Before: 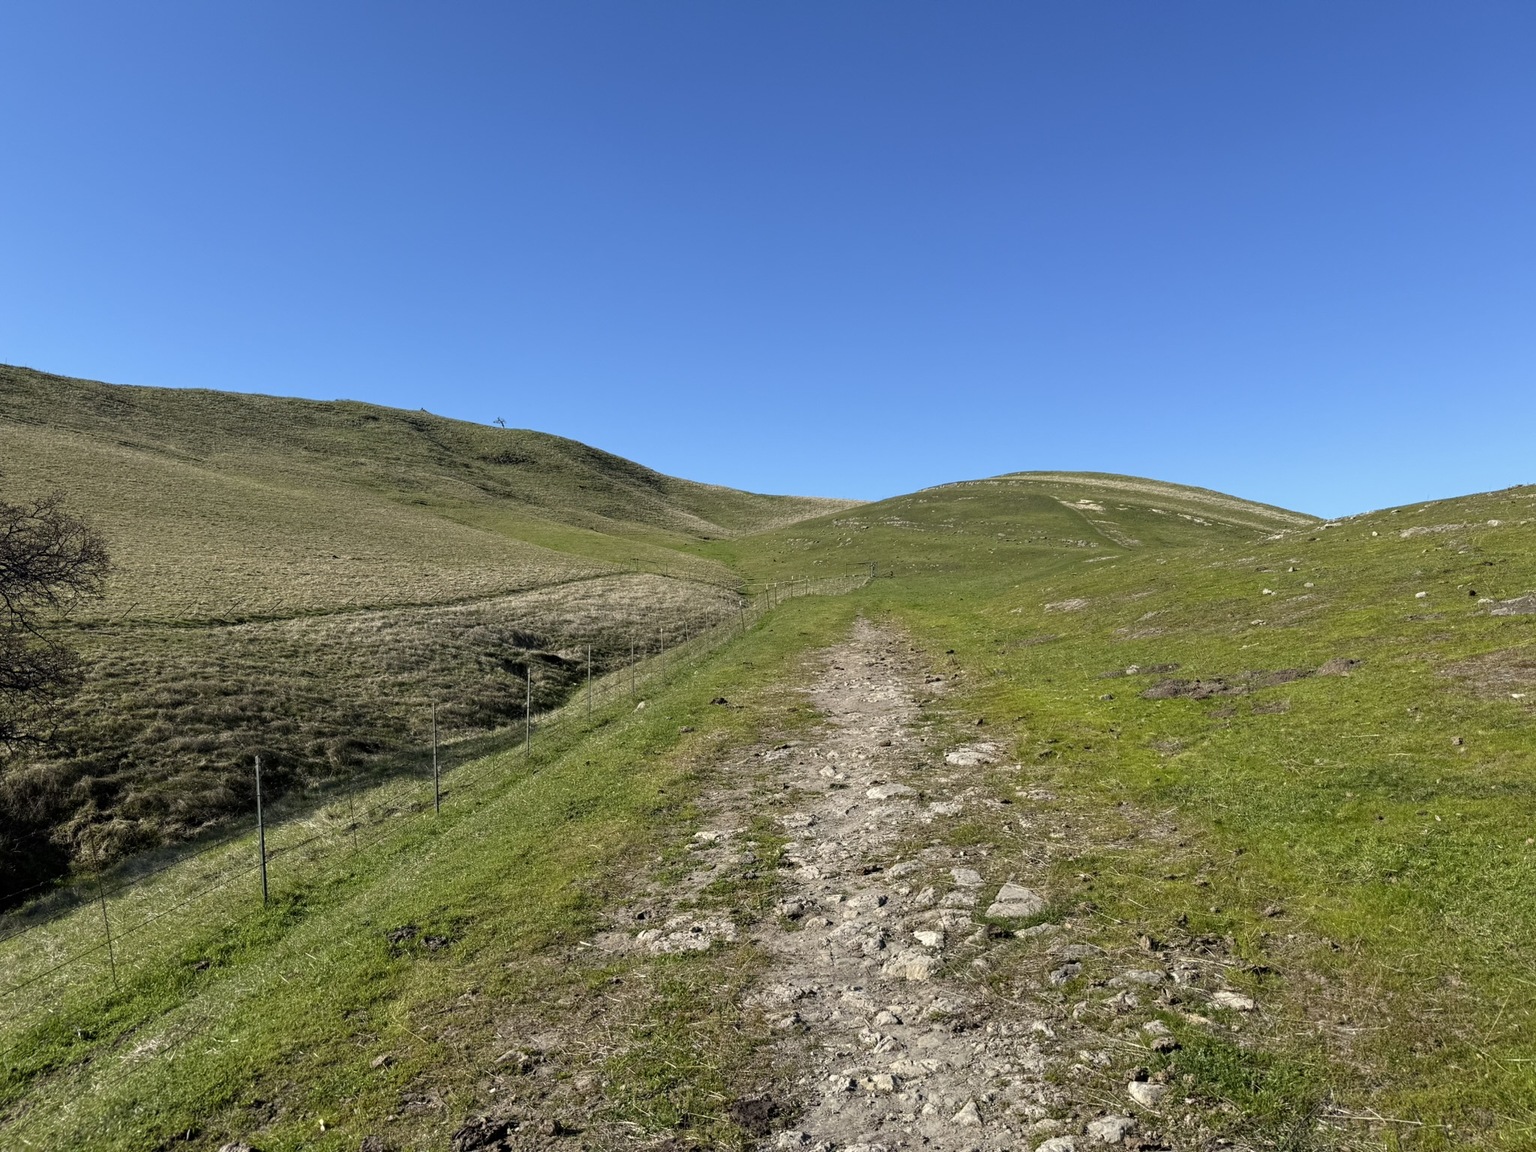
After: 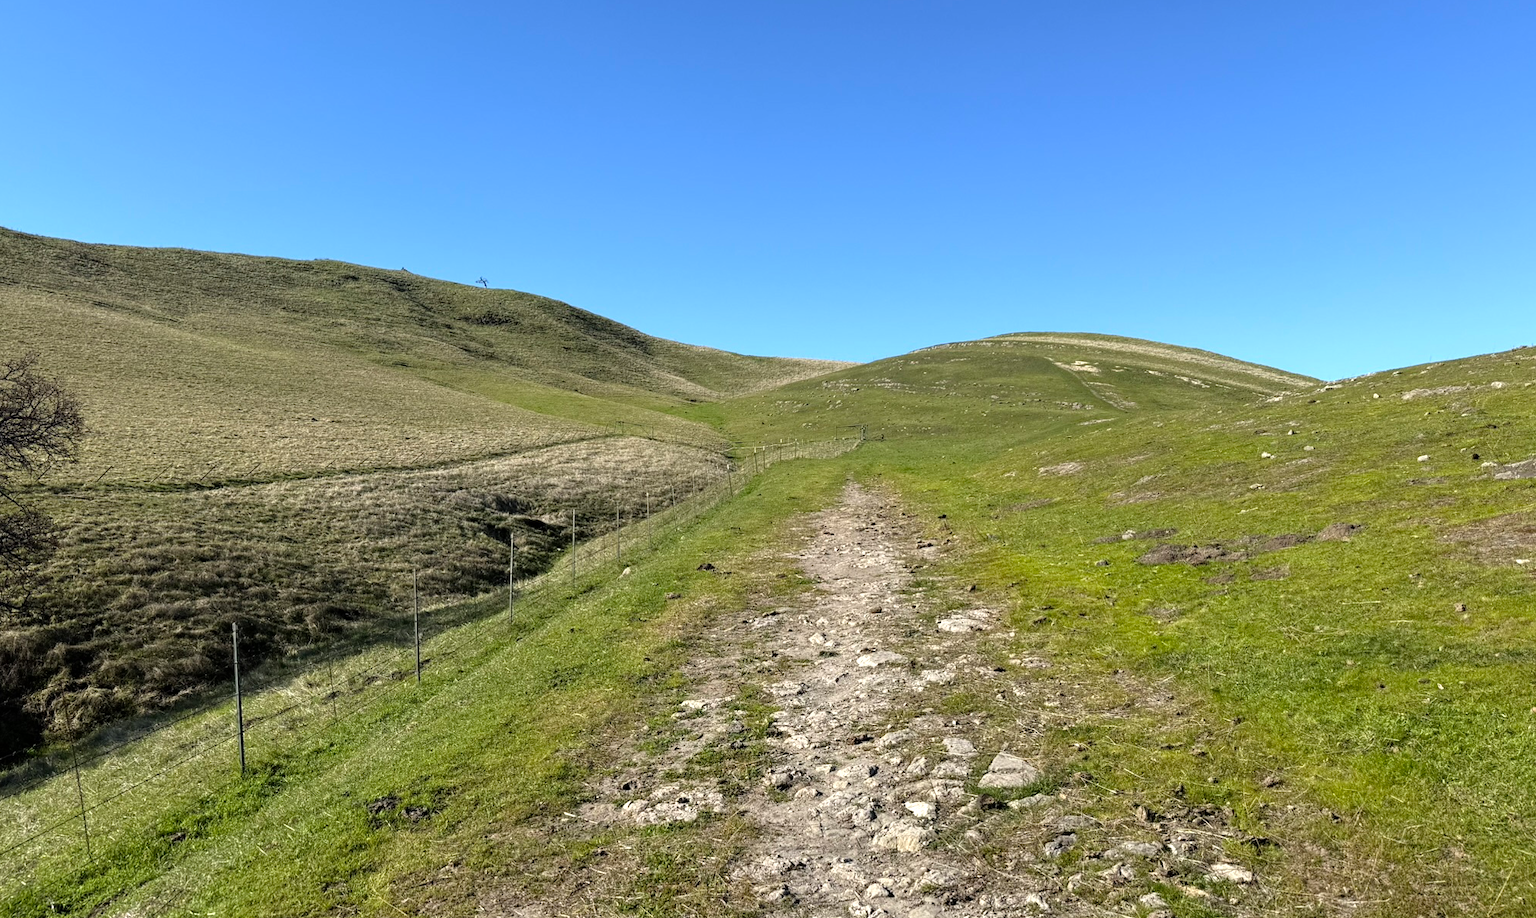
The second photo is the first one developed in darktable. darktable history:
tone equalizer: -8 EV -0.411 EV, -7 EV -0.355 EV, -6 EV -0.316 EV, -5 EV -0.205 EV, -3 EV 0.195 EV, -2 EV 0.357 EV, -1 EV 0.385 EV, +0 EV 0.41 EV
crop and rotate: left 1.814%, top 12.724%, right 0.246%, bottom 9.173%
